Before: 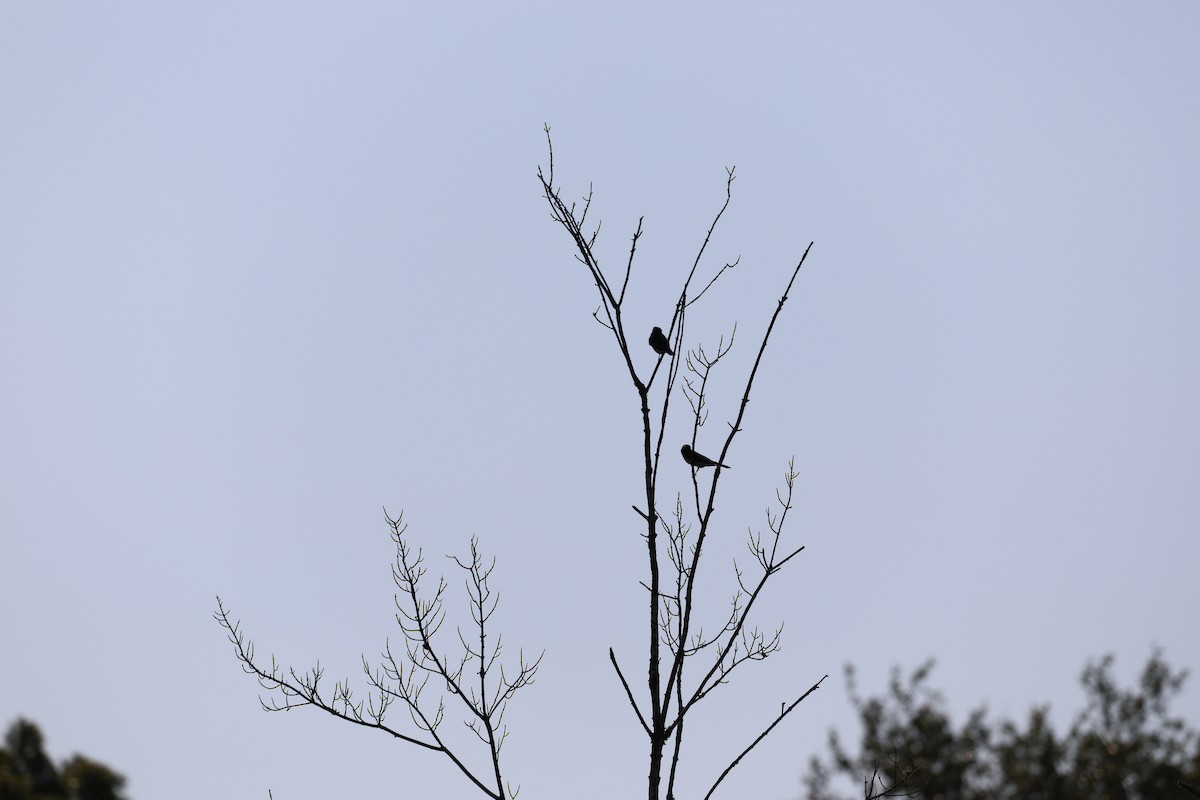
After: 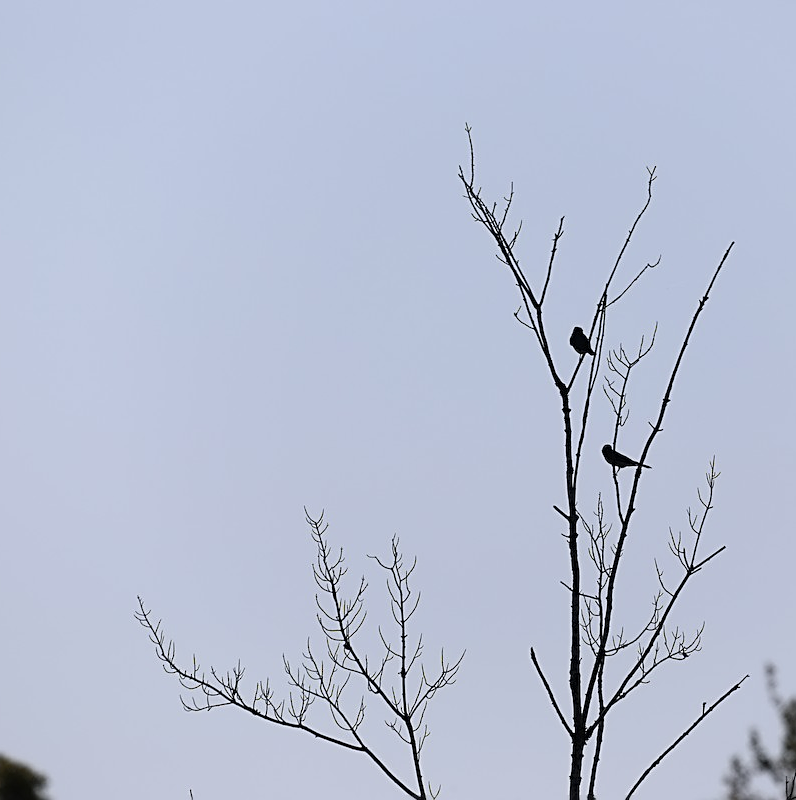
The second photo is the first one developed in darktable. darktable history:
contrast equalizer: y [[0.5 ×6], [0.5 ×6], [0.5 ×6], [0 ×6], [0, 0, 0, 0.581, 0.011, 0]]
sharpen: on, module defaults
crop and rotate: left 6.621%, right 27.002%
